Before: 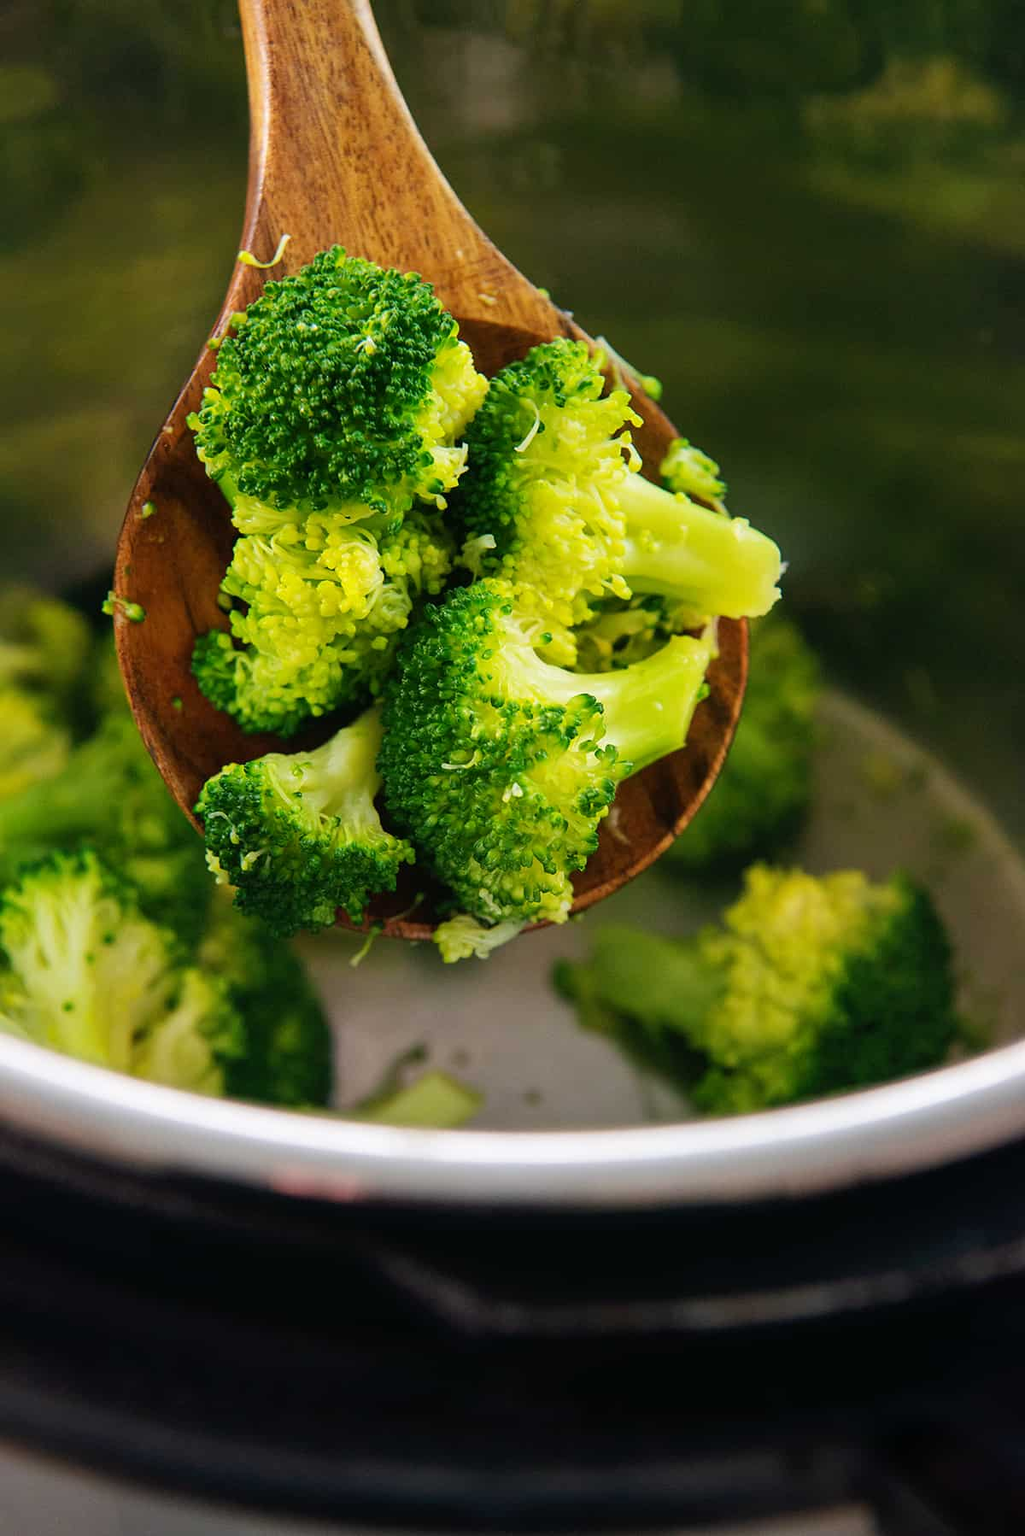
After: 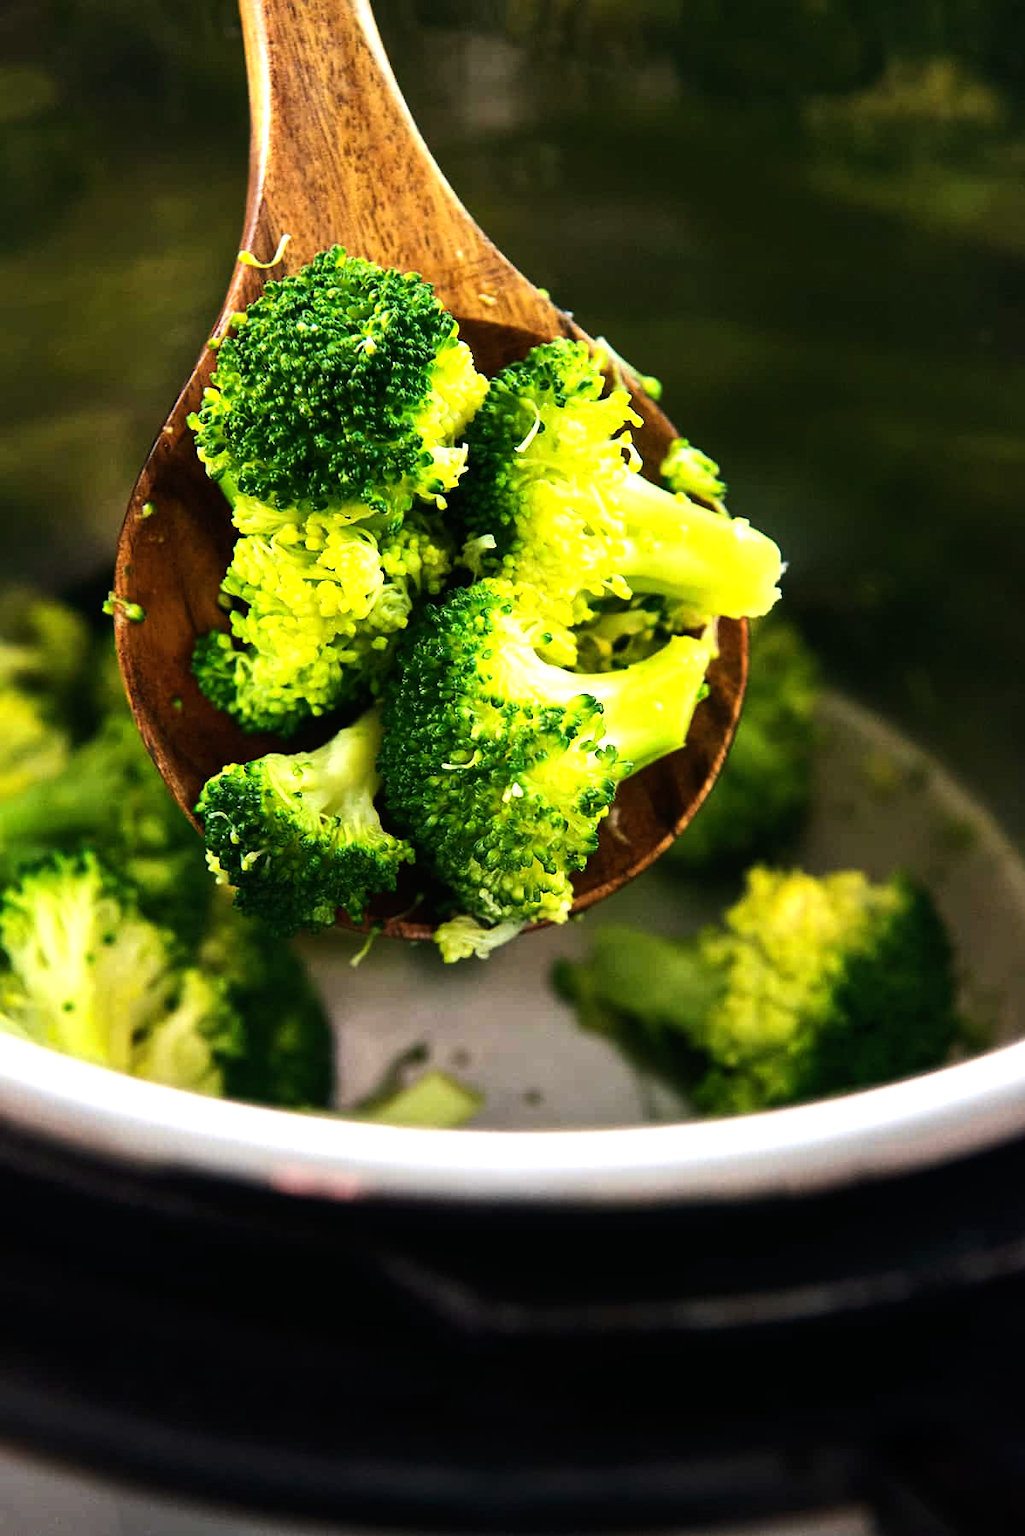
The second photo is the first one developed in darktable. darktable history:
tone equalizer: -8 EV -1.06 EV, -7 EV -0.983 EV, -6 EV -0.863 EV, -5 EV -0.571 EV, -3 EV 0.553 EV, -2 EV 0.86 EV, -1 EV 0.987 EV, +0 EV 1.07 EV, edges refinement/feathering 500, mask exposure compensation -1.57 EV, preserve details no
